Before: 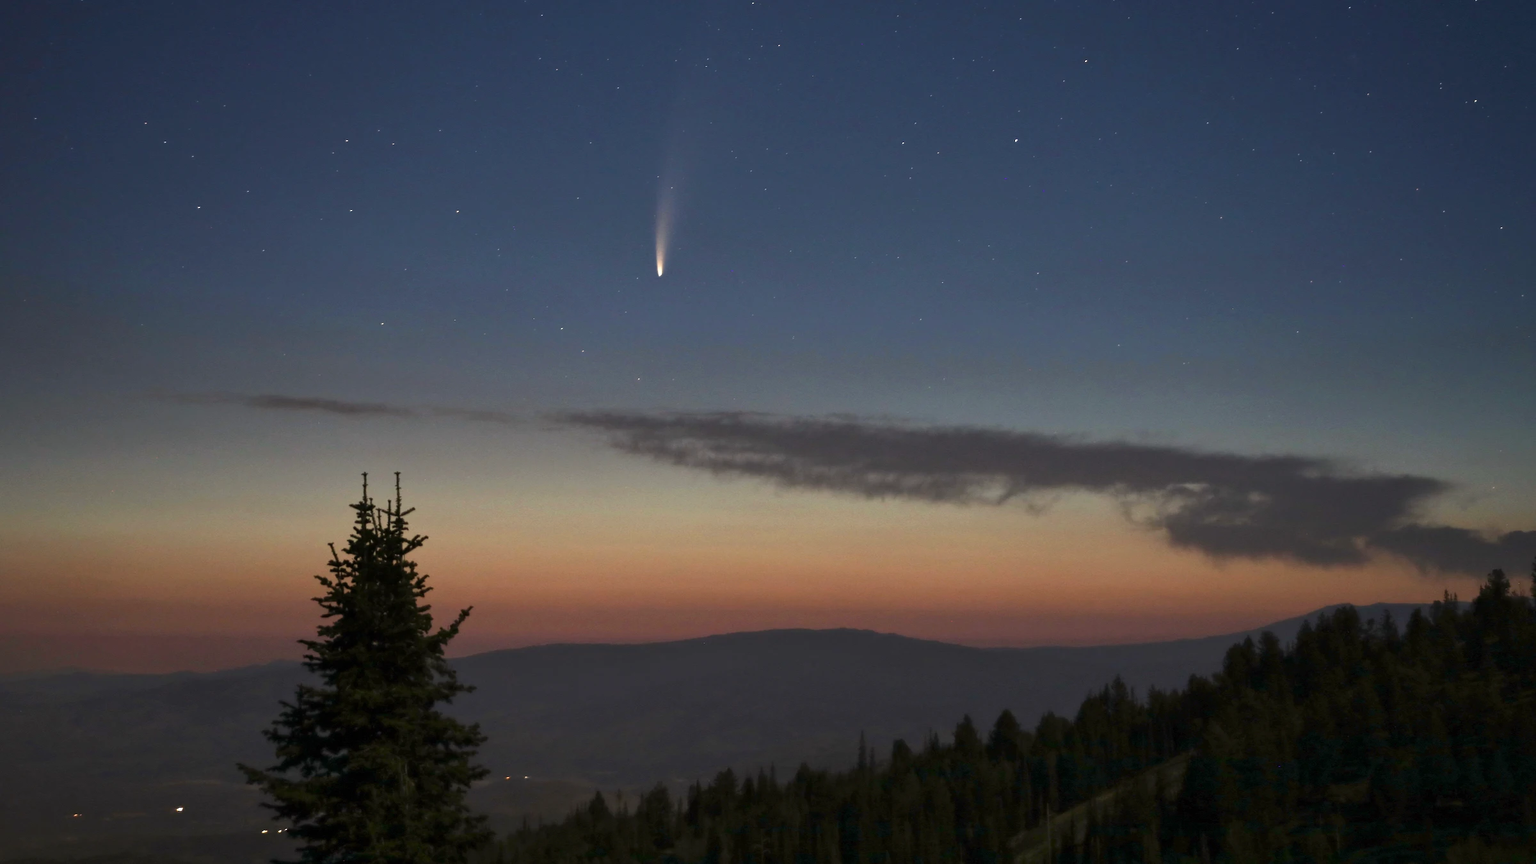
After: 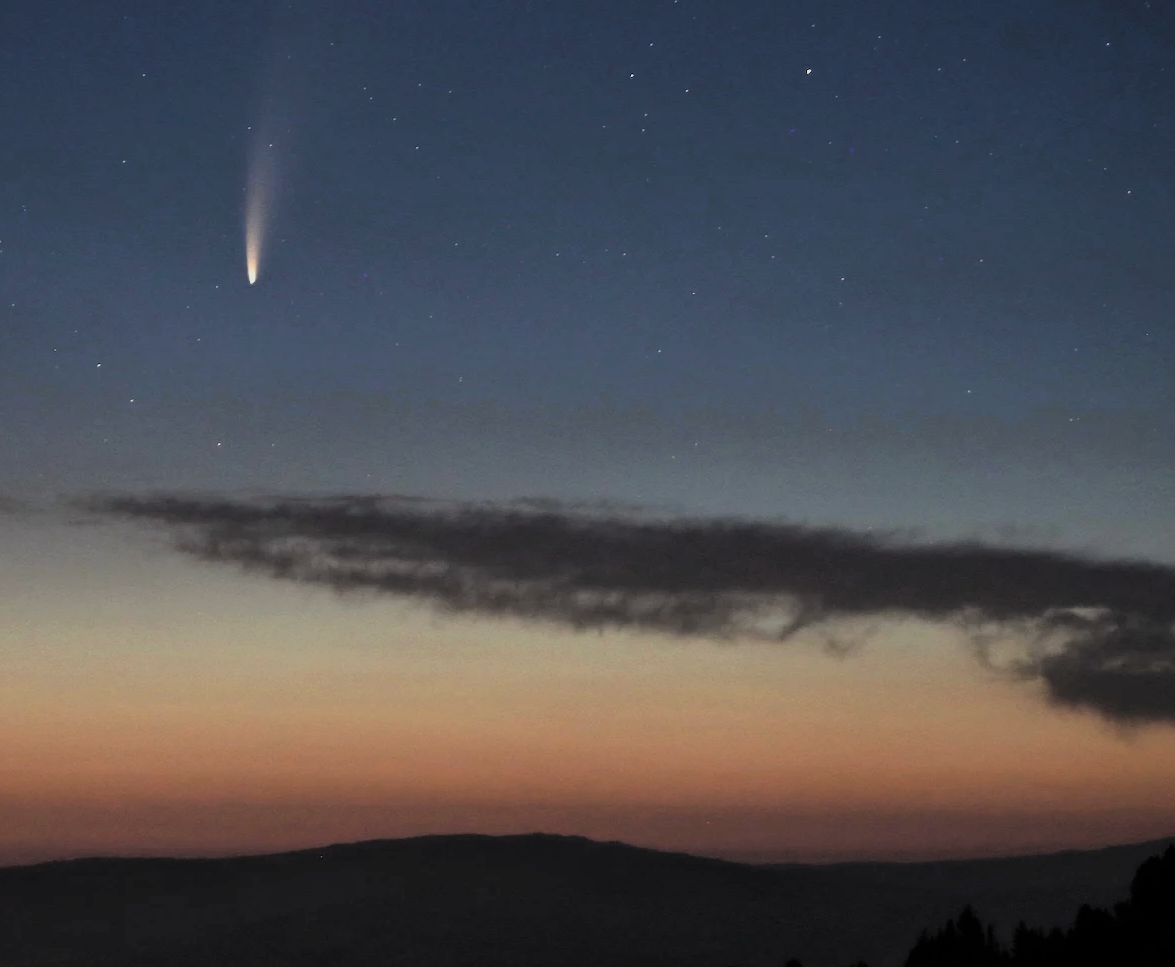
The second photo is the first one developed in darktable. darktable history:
crop: left 32.469%, top 10.967%, right 18.552%, bottom 17.349%
filmic rgb: black relative exposure -5.02 EV, white relative exposure 3.99 EV, hardness 2.89, contrast 1.299, highlights saturation mix -9.23%, color science v6 (2022)
